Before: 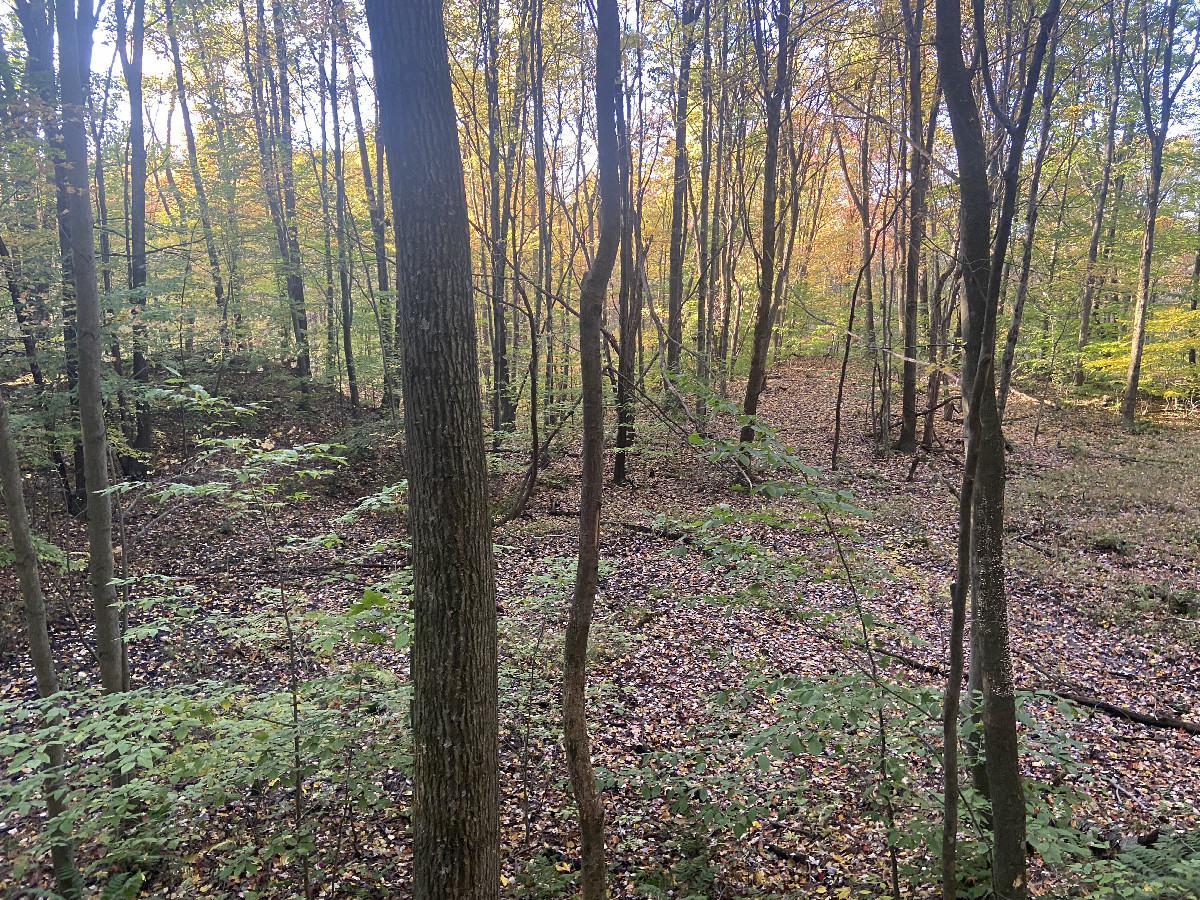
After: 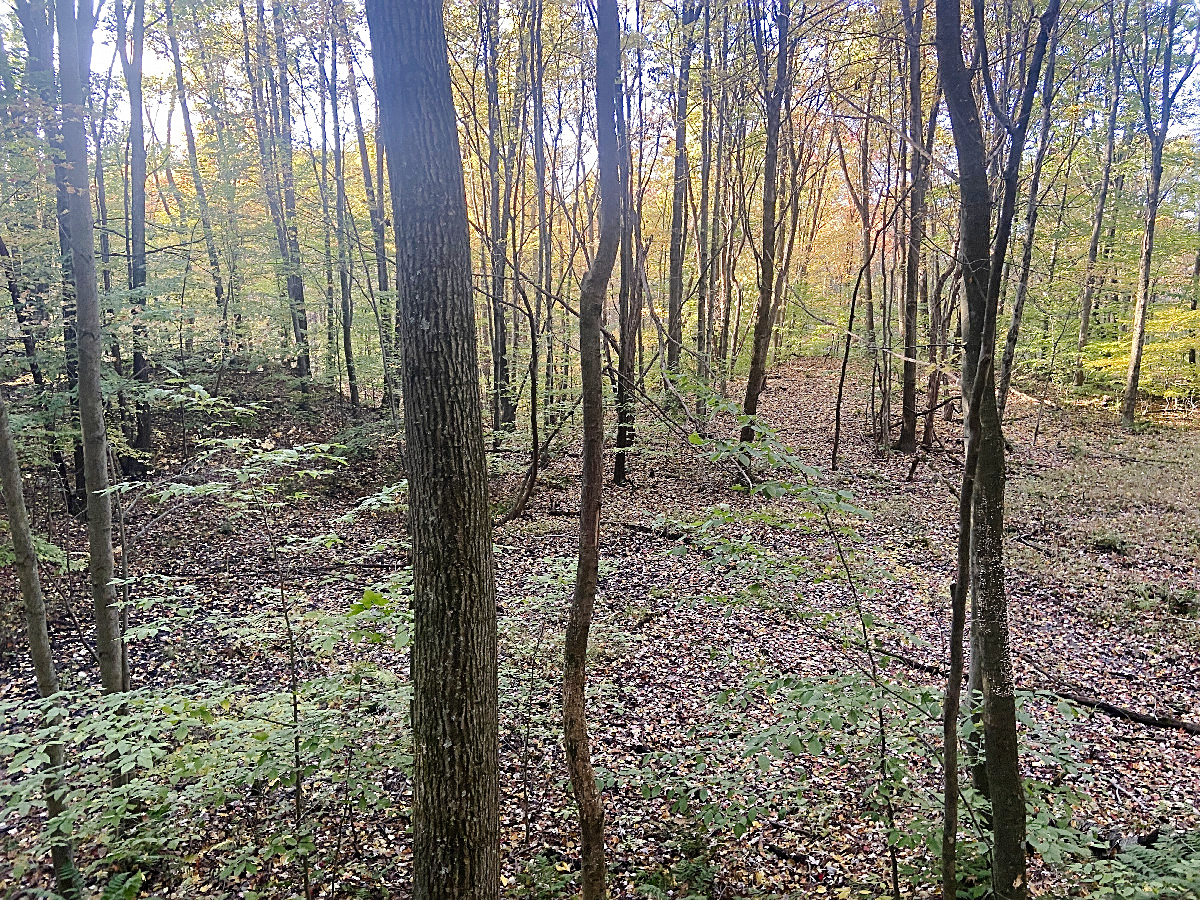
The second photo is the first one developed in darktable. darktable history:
sharpen: on, module defaults
tone curve: curves: ch0 [(0, 0) (0.003, 0.012) (0.011, 0.014) (0.025, 0.019) (0.044, 0.028) (0.069, 0.039) (0.1, 0.056) (0.136, 0.093) (0.177, 0.147) (0.224, 0.214) (0.277, 0.29) (0.335, 0.381) (0.399, 0.476) (0.468, 0.557) (0.543, 0.635) (0.623, 0.697) (0.709, 0.764) (0.801, 0.831) (0.898, 0.917) (1, 1)], preserve colors none
